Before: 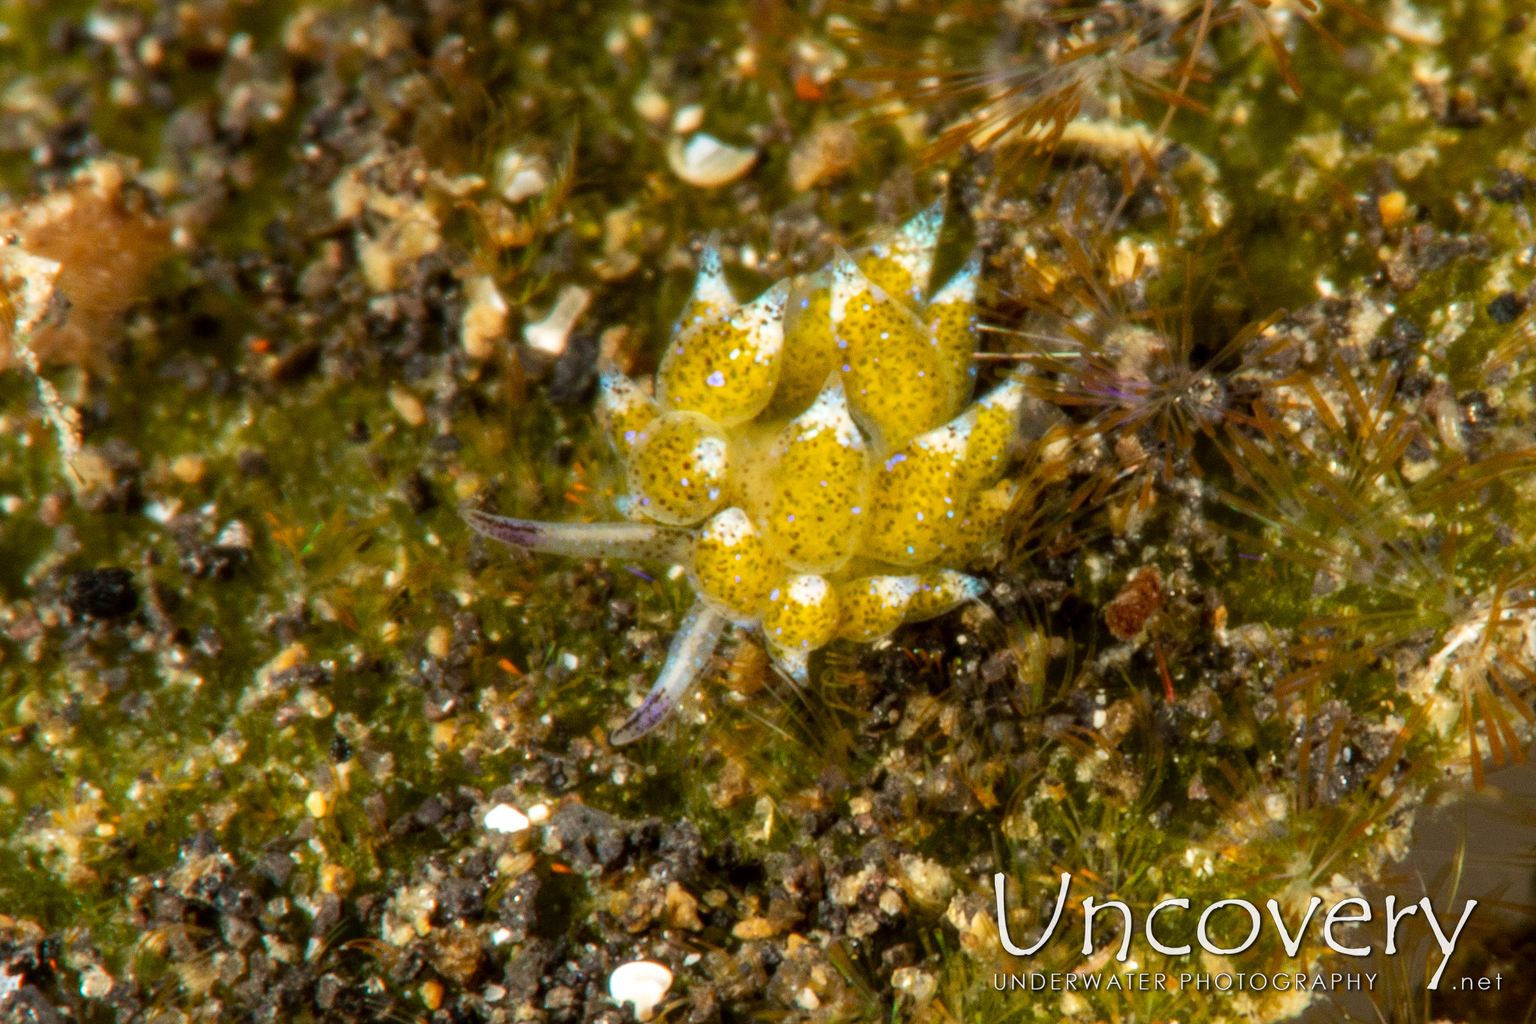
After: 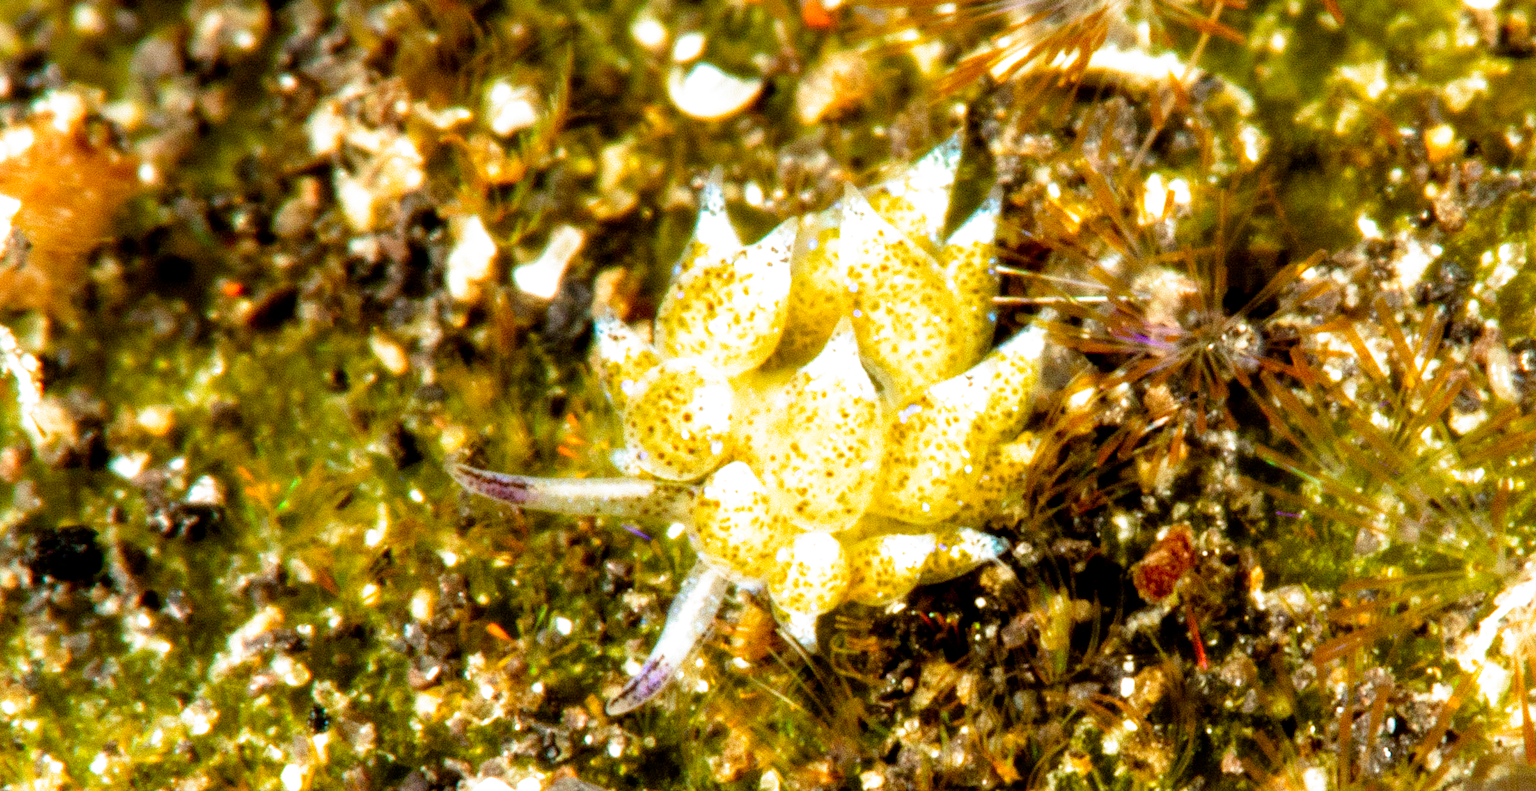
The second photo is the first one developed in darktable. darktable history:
filmic rgb: middle gray luminance 8.8%, black relative exposure -6.3 EV, white relative exposure 2.7 EV, threshold 6 EV, target black luminance 0%, hardness 4.74, latitude 73.47%, contrast 1.332, shadows ↔ highlights balance 10.13%, add noise in highlights 0, preserve chrominance no, color science v3 (2019), use custom middle-gray values true, iterations of high-quality reconstruction 0, contrast in highlights soft, enable highlight reconstruction true
crop: left 2.737%, top 7.287%, right 3.421%, bottom 20.179%
